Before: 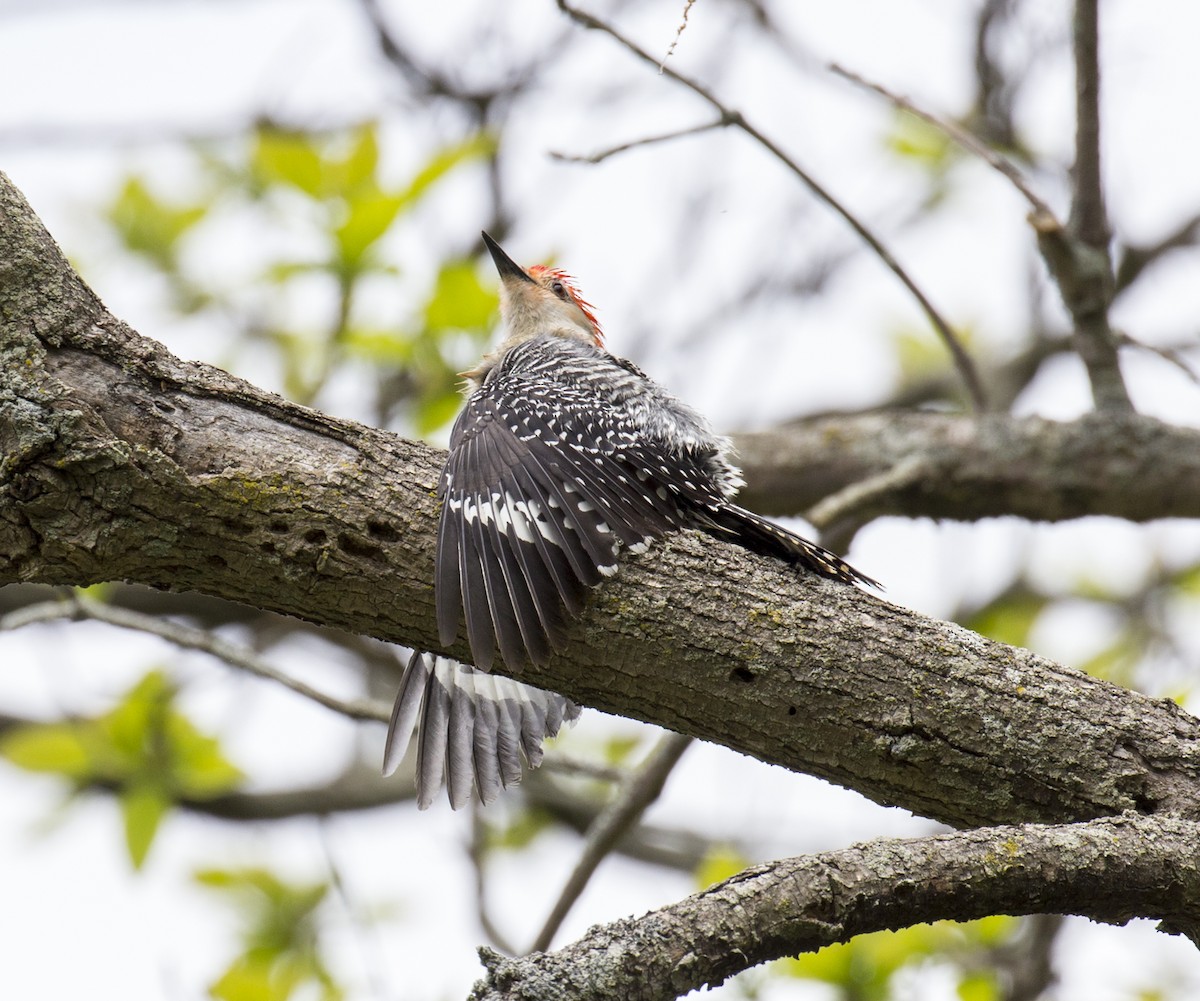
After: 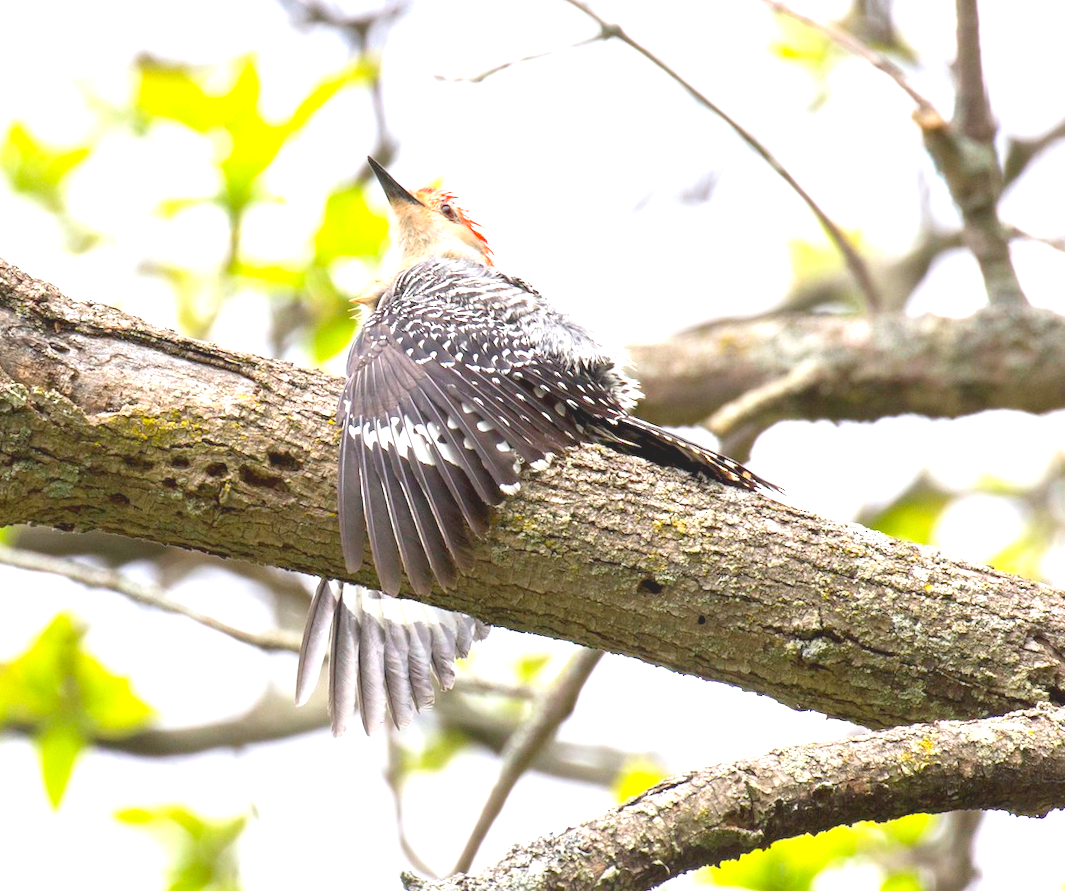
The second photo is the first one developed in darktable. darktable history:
contrast brightness saturation: contrast -0.274
exposure: black level correction 0.001, exposure 1.73 EV, compensate highlight preservation false
crop and rotate: angle 2.86°, left 5.99%, top 5.683%
